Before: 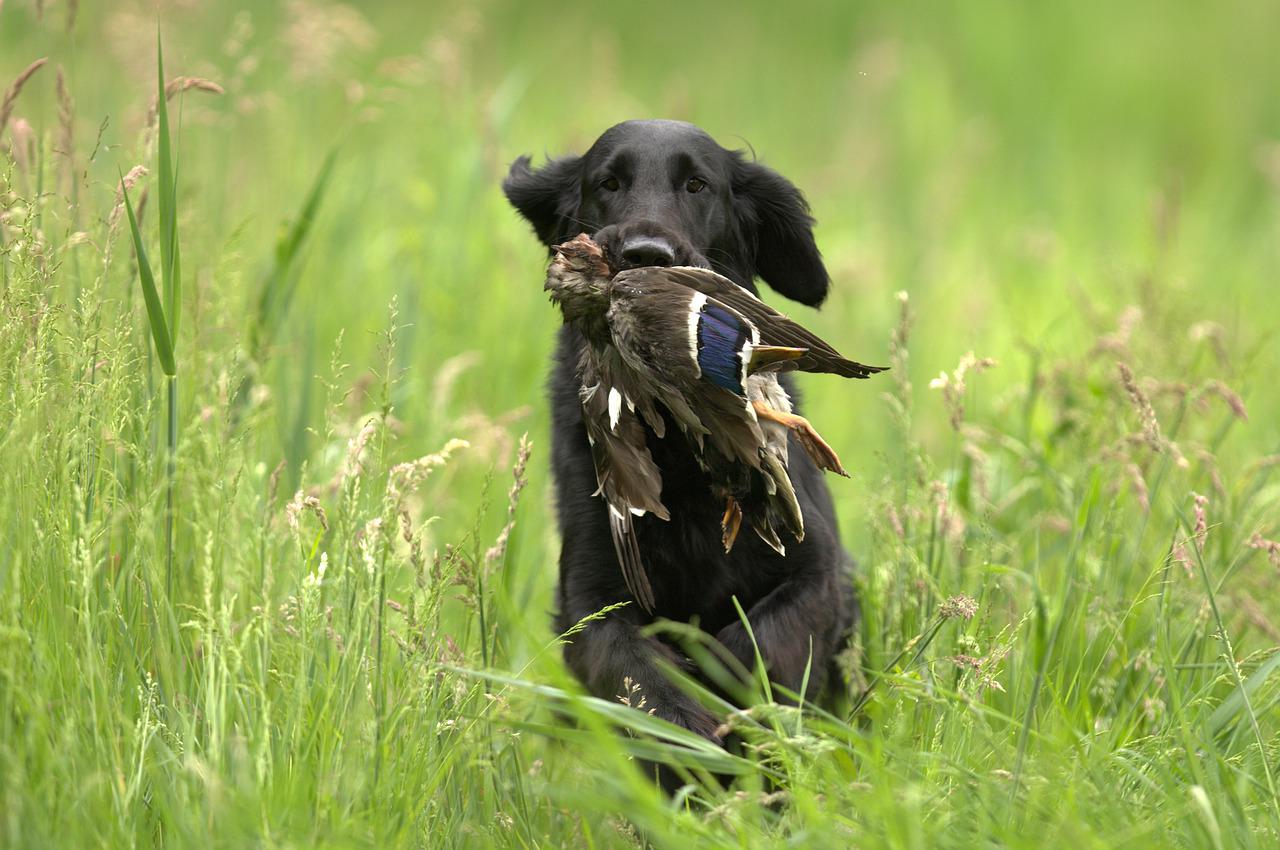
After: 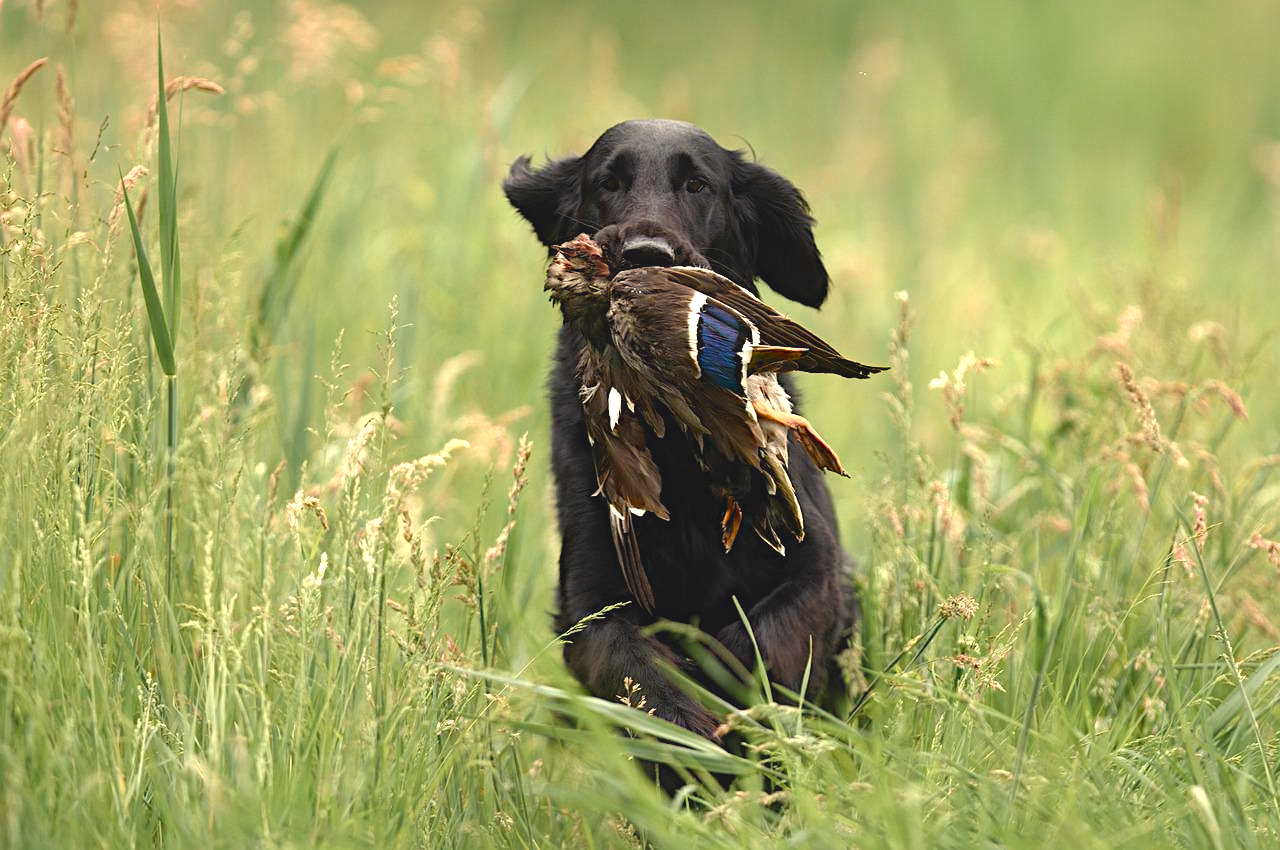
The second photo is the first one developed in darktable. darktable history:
contrast equalizer "negative clarity": octaves 7, y [[0.6 ×6], [0.55 ×6], [0 ×6], [0 ×6], [0 ×6]], mix -0.3
diffuse or sharpen "_builtin_sharpen demosaicing | AA filter": edge sensitivity 1, 1st order anisotropy 100%, 2nd order anisotropy 100%, 3rd order anisotropy 100%, 4th order anisotropy 100%, 1st order speed -25%, 2nd order speed -25%, 3rd order speed -25%, 4th order speed -25%
diffuse or sharpen "bloom 20%": radius span 32, 1st order speed 50%, 2nd order speed 50%, 3rd order speed 50%, 4th order speed 50% | blend: blend mode normal, opacity 20%; mask: uniform (no mask)
tone equalizer "_builtin_contrast tone curve | soft": -8 EV -0.417 EV, -7 EV -0.389 EV, -6 EV -0.333 EV, -5 EV -0.222 EV, -3 EV 0.222 EV, -2 EV 0.333 EV, -1 EV 0.389 EV, +0 EV 0.417 EV, edges refinement/feathering 500, mask exposure compensation -1.57 EV, preserve details no
rgb primaries "creative | pacific": red hue -0.042, red purity 1.1, green hue 0.047, green purity 1.12, blue hue -0.089, blue purity 0.88
color equalizer "creative | pacific": saturation › orange 1.03, saturation › yellow 0.883, saturation › green 0.883, saturation › blue 1.08, saturation › magenta 1.05, hue › orange -4.88, hue › green 8.78, brightness › red 1.06, brightness › orange 1.08, brightness › yellow 0.916, brightness › green 0.916, brightness › cyan 1.04, brightness › blue 1.12, brightness › magenta 1.07
color balance rgb "creative | pacific": shadows lift › chroma 3%, shadows lift › hue 280.8°, power › hue 330°, highlights gain › chroma 3%, highlights gain › hue 75.6°, global offset › luminance 0.7%, perceptual saturation grading › global saturation 20%, perceptual saturation grading › highlights -25%, perceptual saturation grading › shadows 50%, global vibrance 20.33%
